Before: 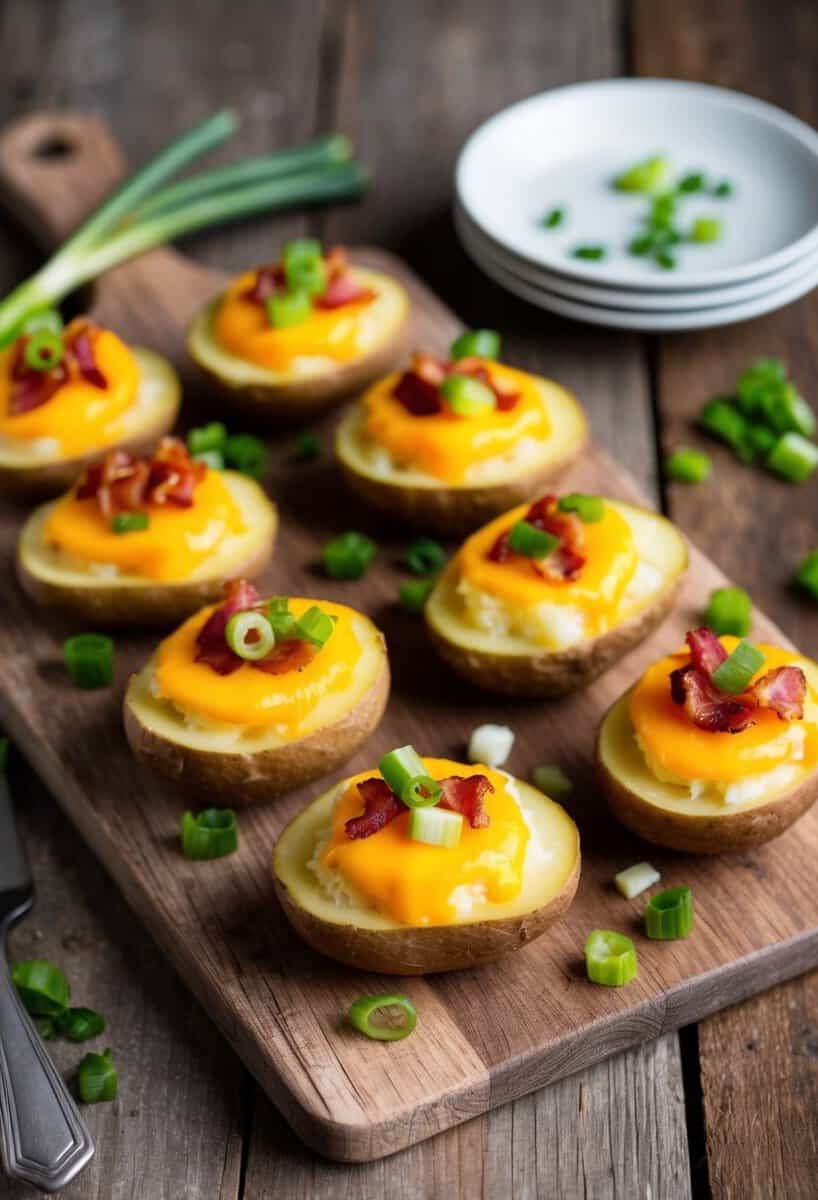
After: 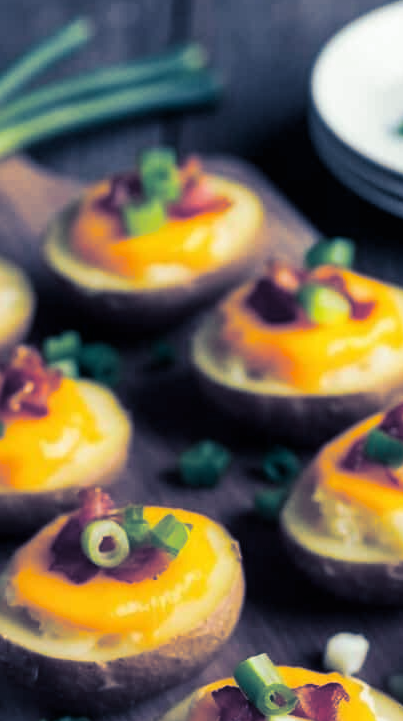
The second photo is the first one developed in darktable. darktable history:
split-toning: shadows › hue 226.8°, shadows › saturation 0.84
crop: left 17.835%, top 7.675%, right 32.881%, bottom 32.213%
